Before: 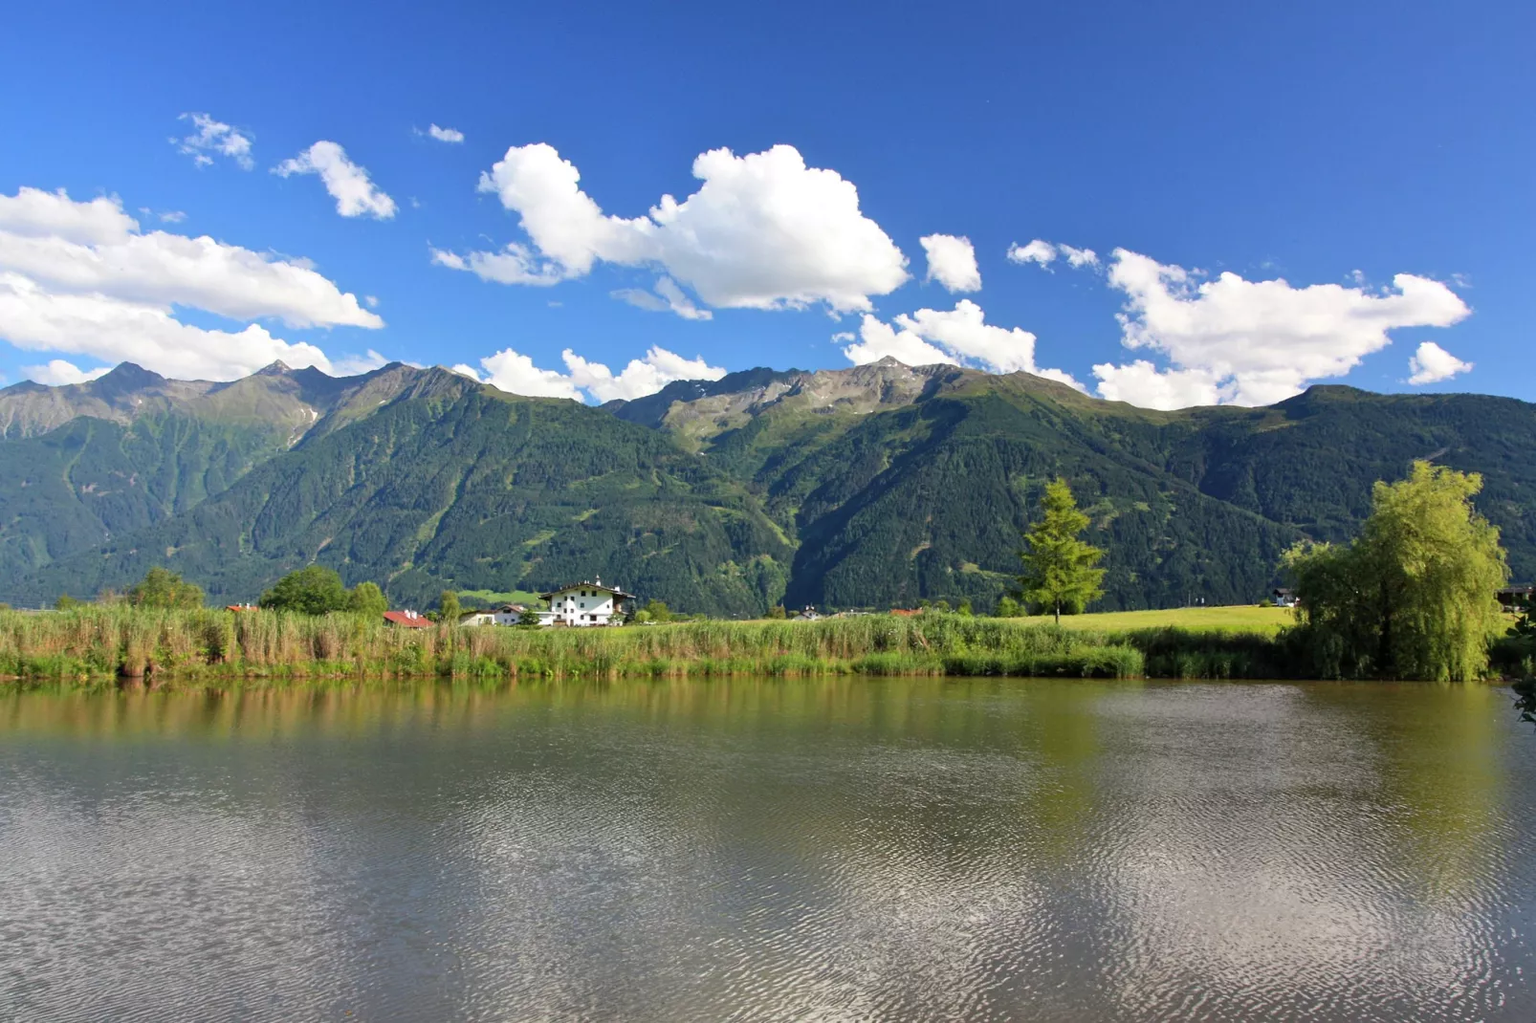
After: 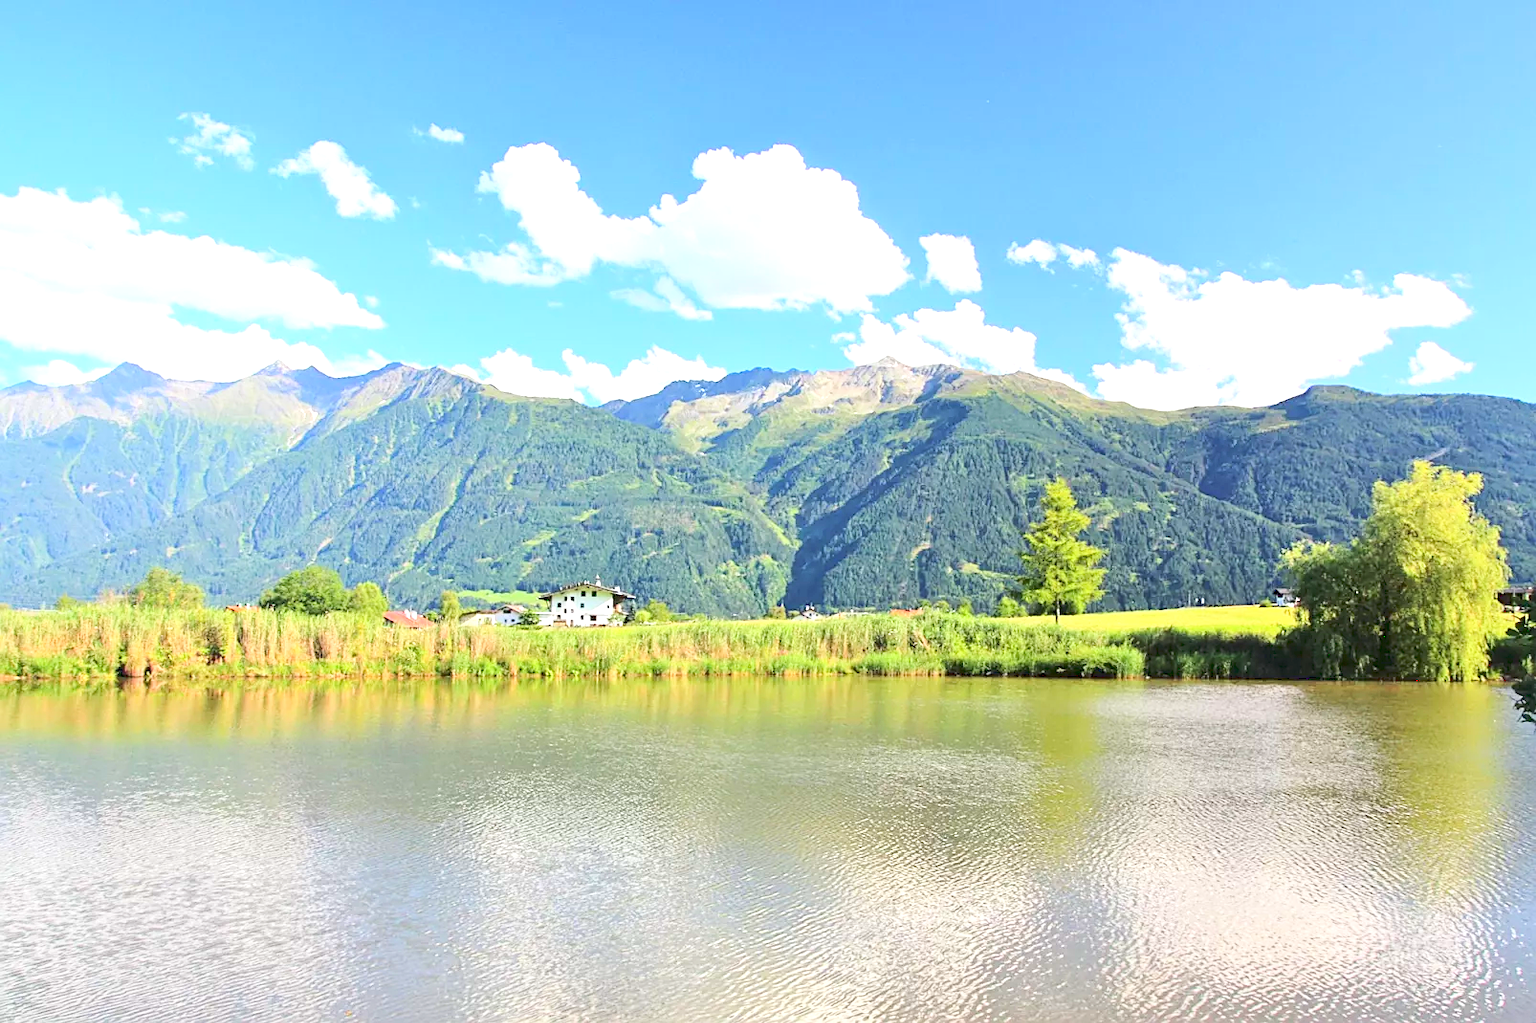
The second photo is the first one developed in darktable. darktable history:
exposure: black level correction 0, exposure 0.898 EV, compensate highlight preservation false
base curve: curves: ch0 [(0, 0.007) (0.028, 0.063) (0.121, 0.311) (0.46, 0.743) (0.859, 0.957) (1, 1)], exposure shift 0.01
sharpen: on, module defaults
